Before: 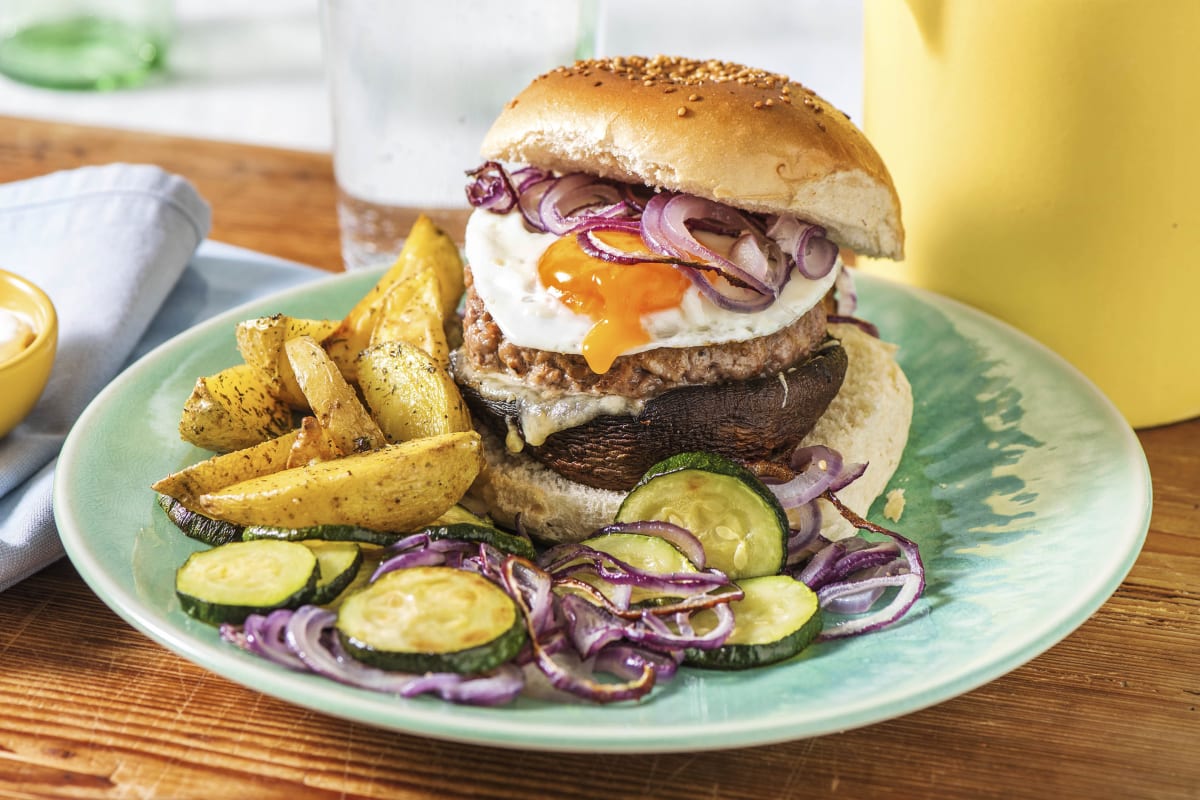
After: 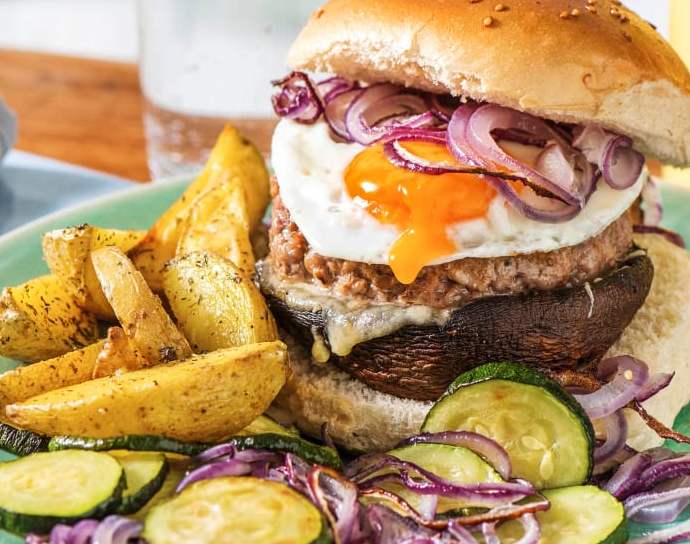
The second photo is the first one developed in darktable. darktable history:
crop: left 16.188%, top 11.276%, right 26.238%, bottom 20.707%
